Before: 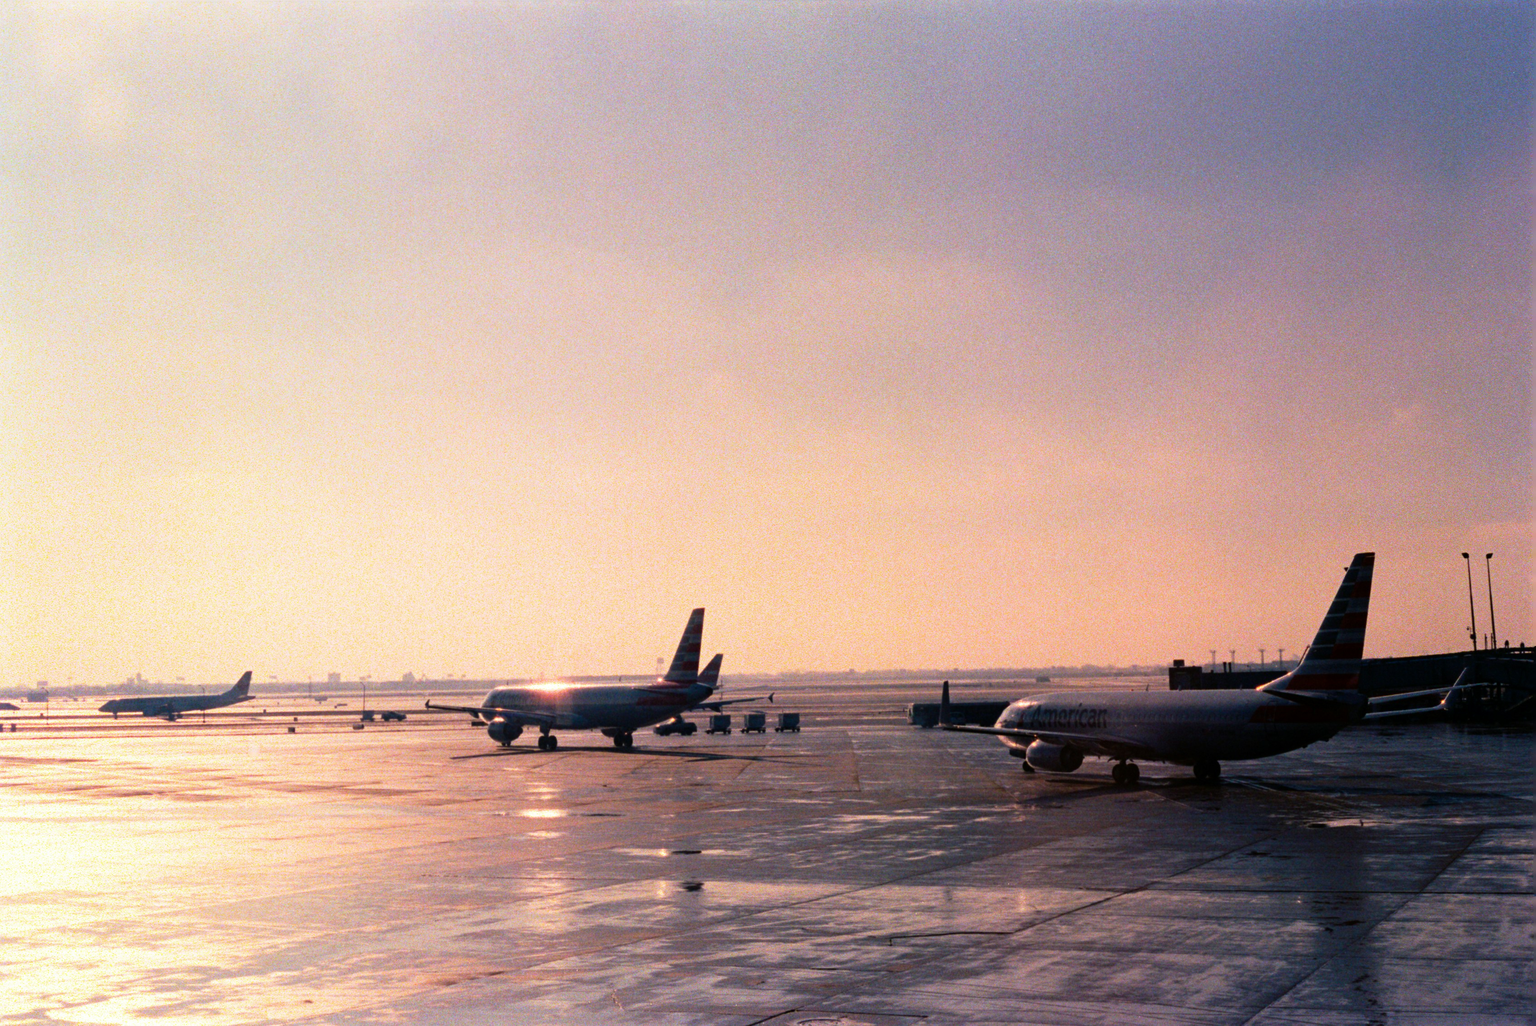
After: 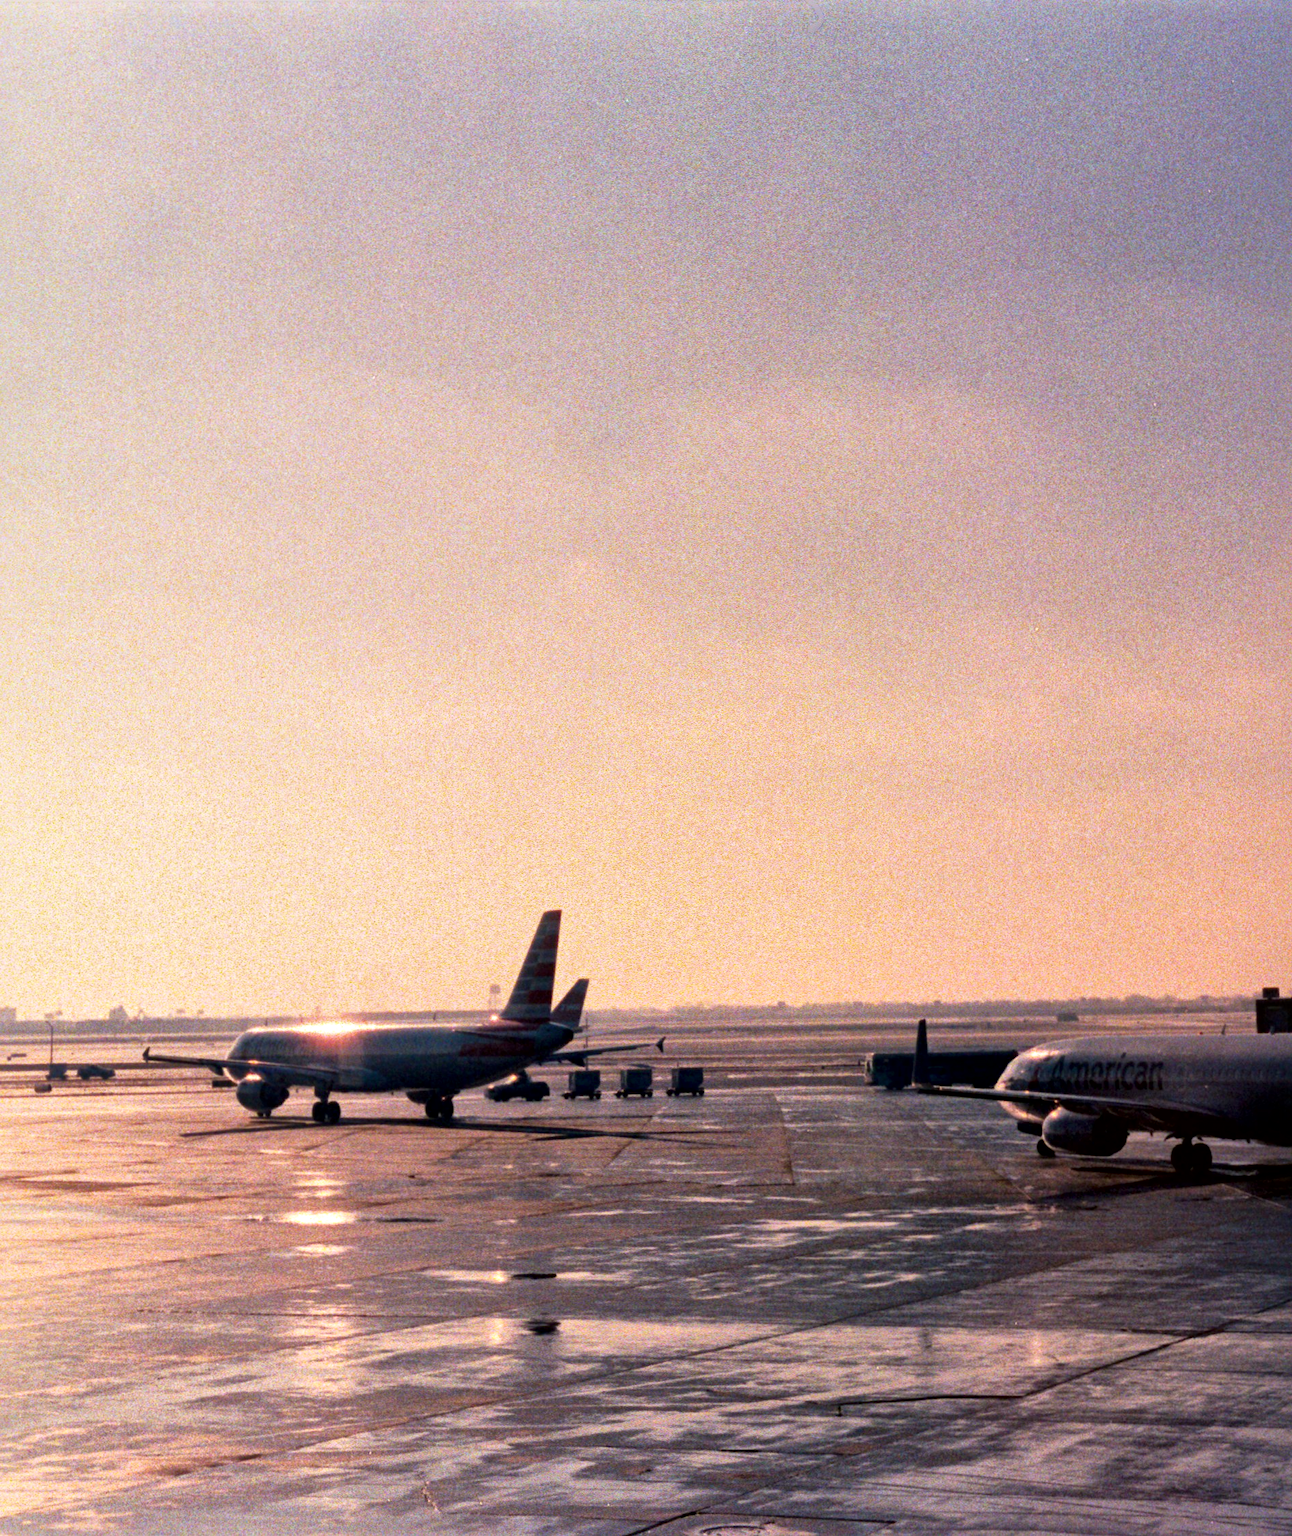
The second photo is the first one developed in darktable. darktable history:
local contrast: mode bilateral grid, contrast 20, coarseness 50, detail 171%, midtone range 0.2
crop: left 21.496%, right 22.254%
